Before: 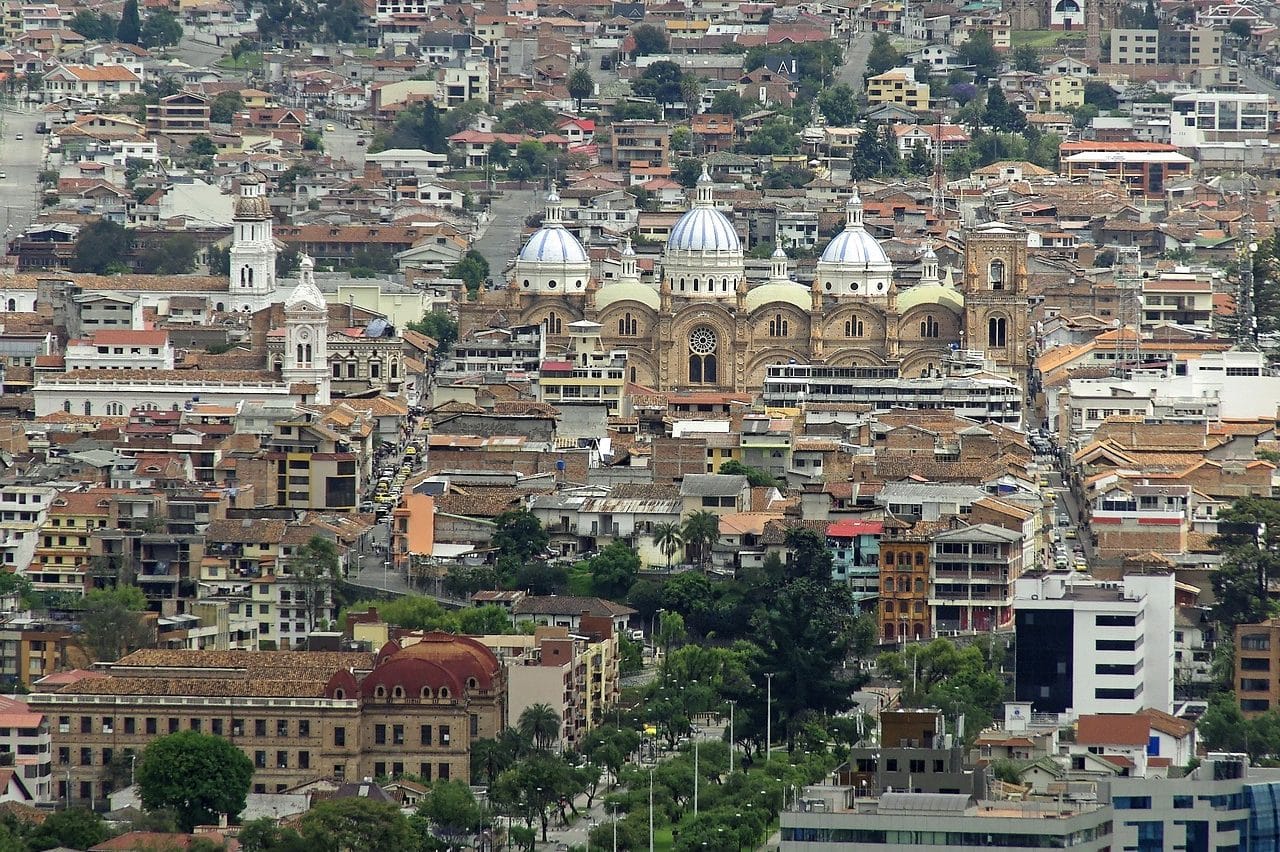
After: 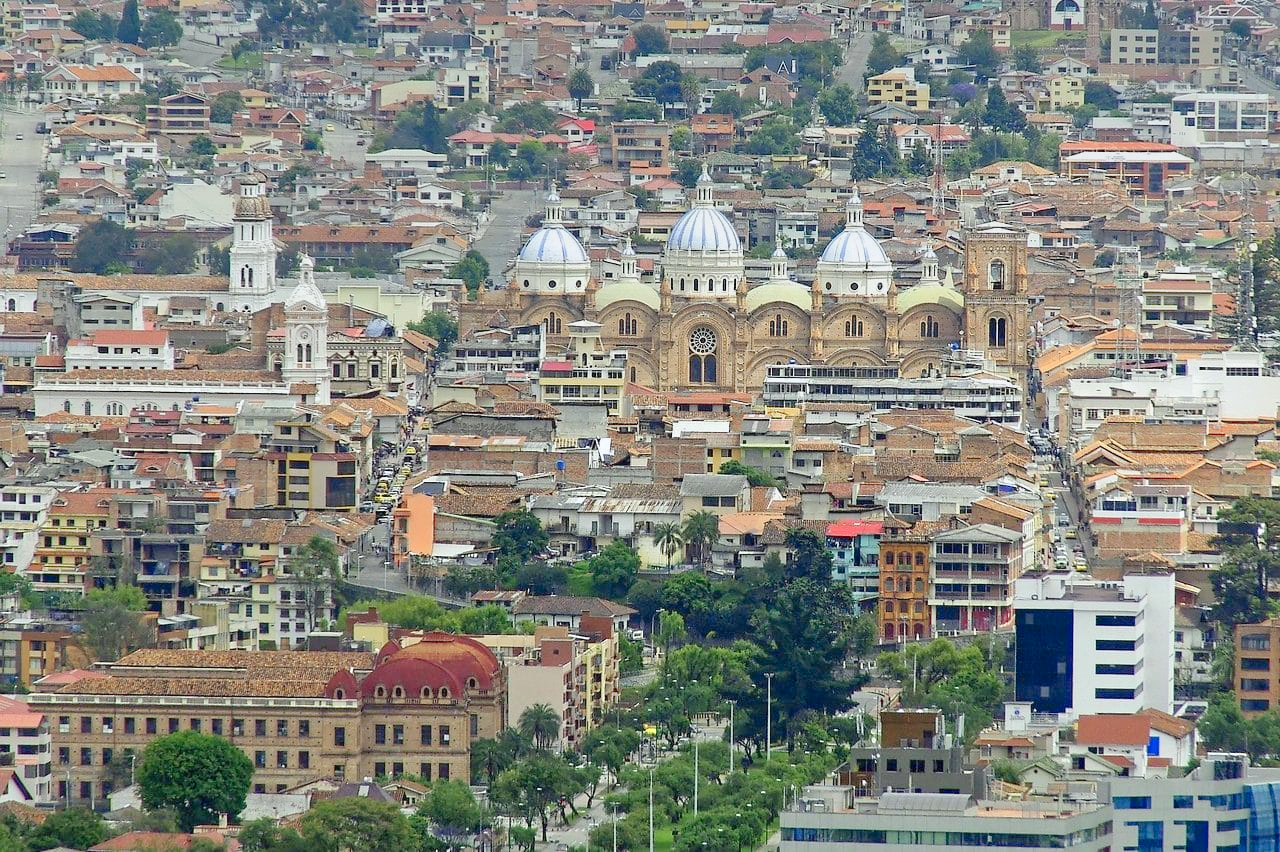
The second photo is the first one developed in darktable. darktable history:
graduated density: on, module defaults
levels: levels [0, 0.397, 0.955]
white balance: red 0.982, blue 1.018
